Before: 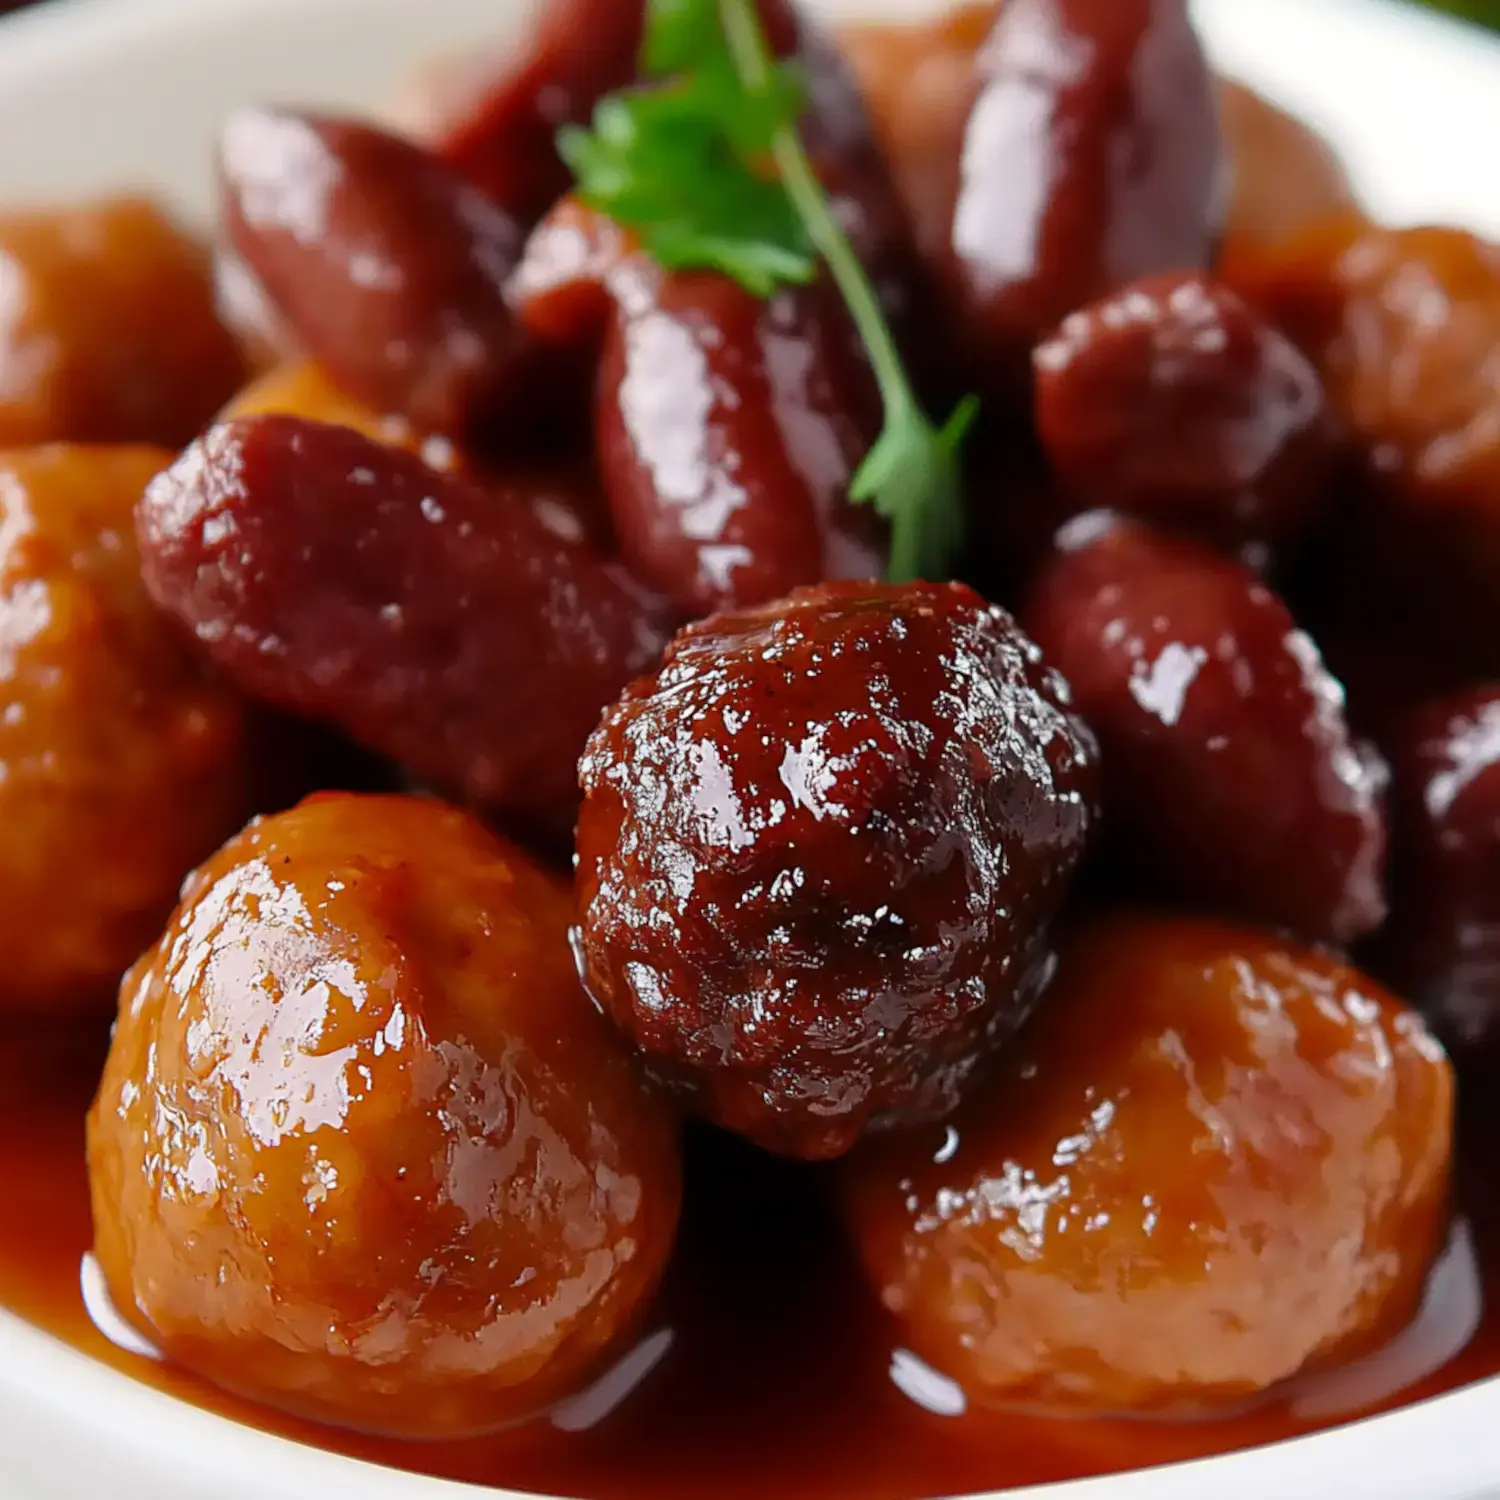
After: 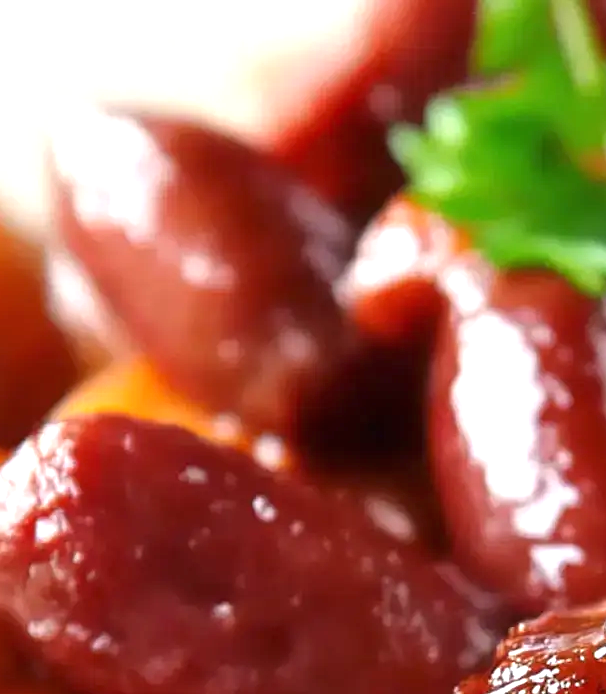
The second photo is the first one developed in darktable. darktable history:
exposure: black level correction 0, exposure 1.105 EV, compensate highlight preservation false
crop and rotate: left 11.211%, top 0.108%, right 48.361%, bottom 53.617%
